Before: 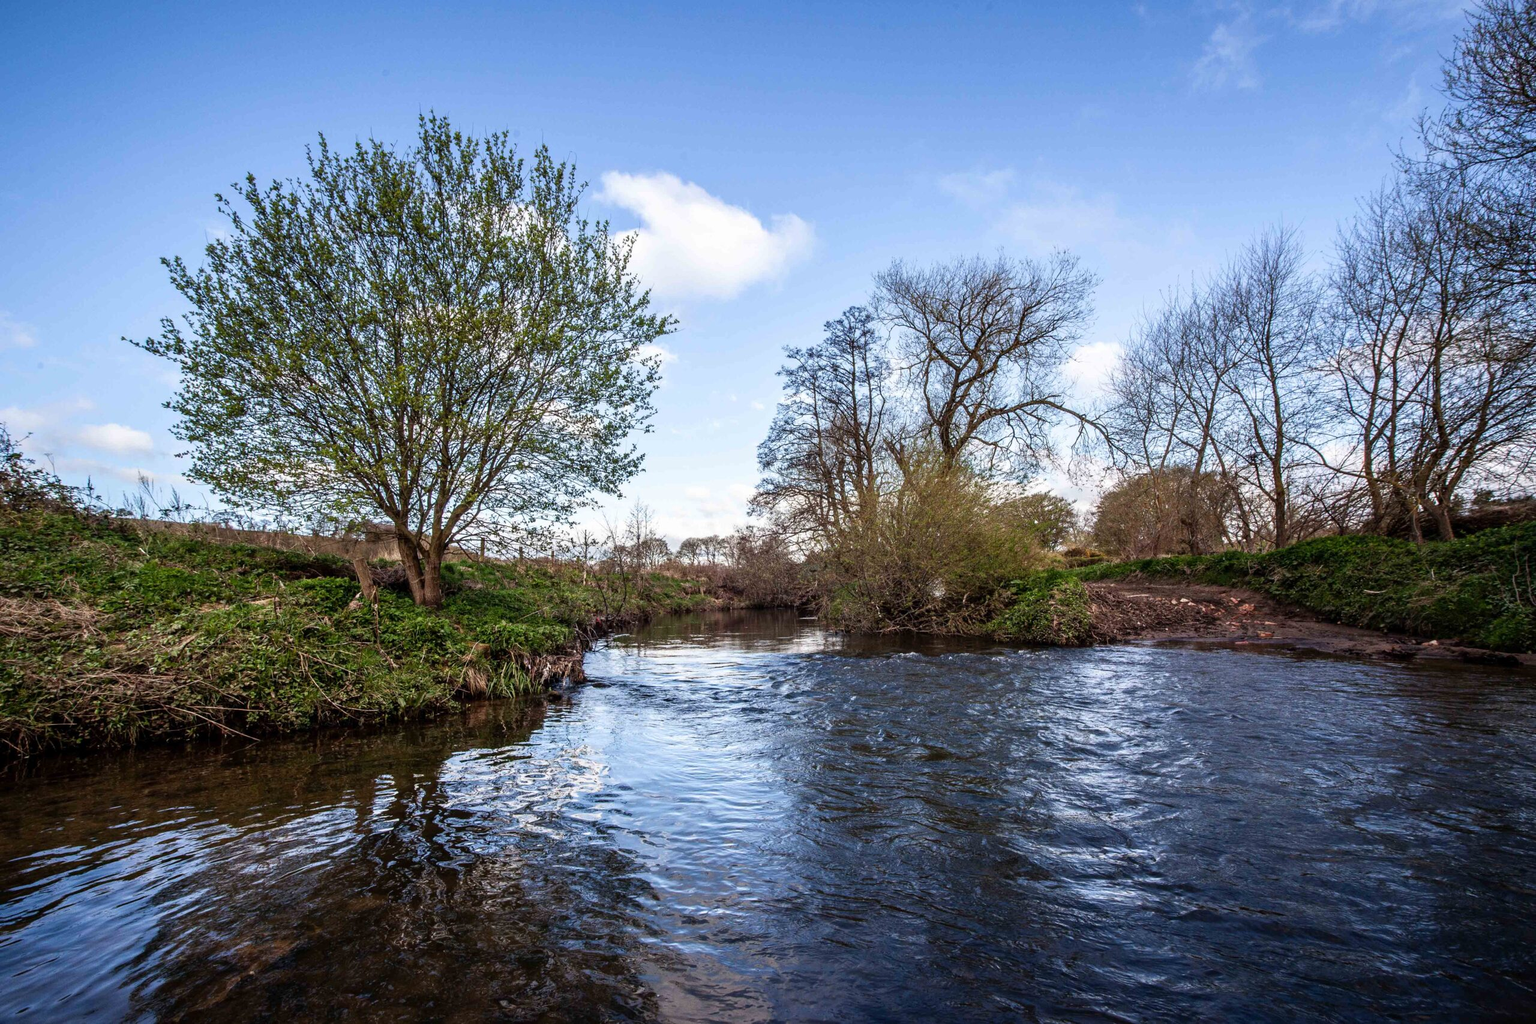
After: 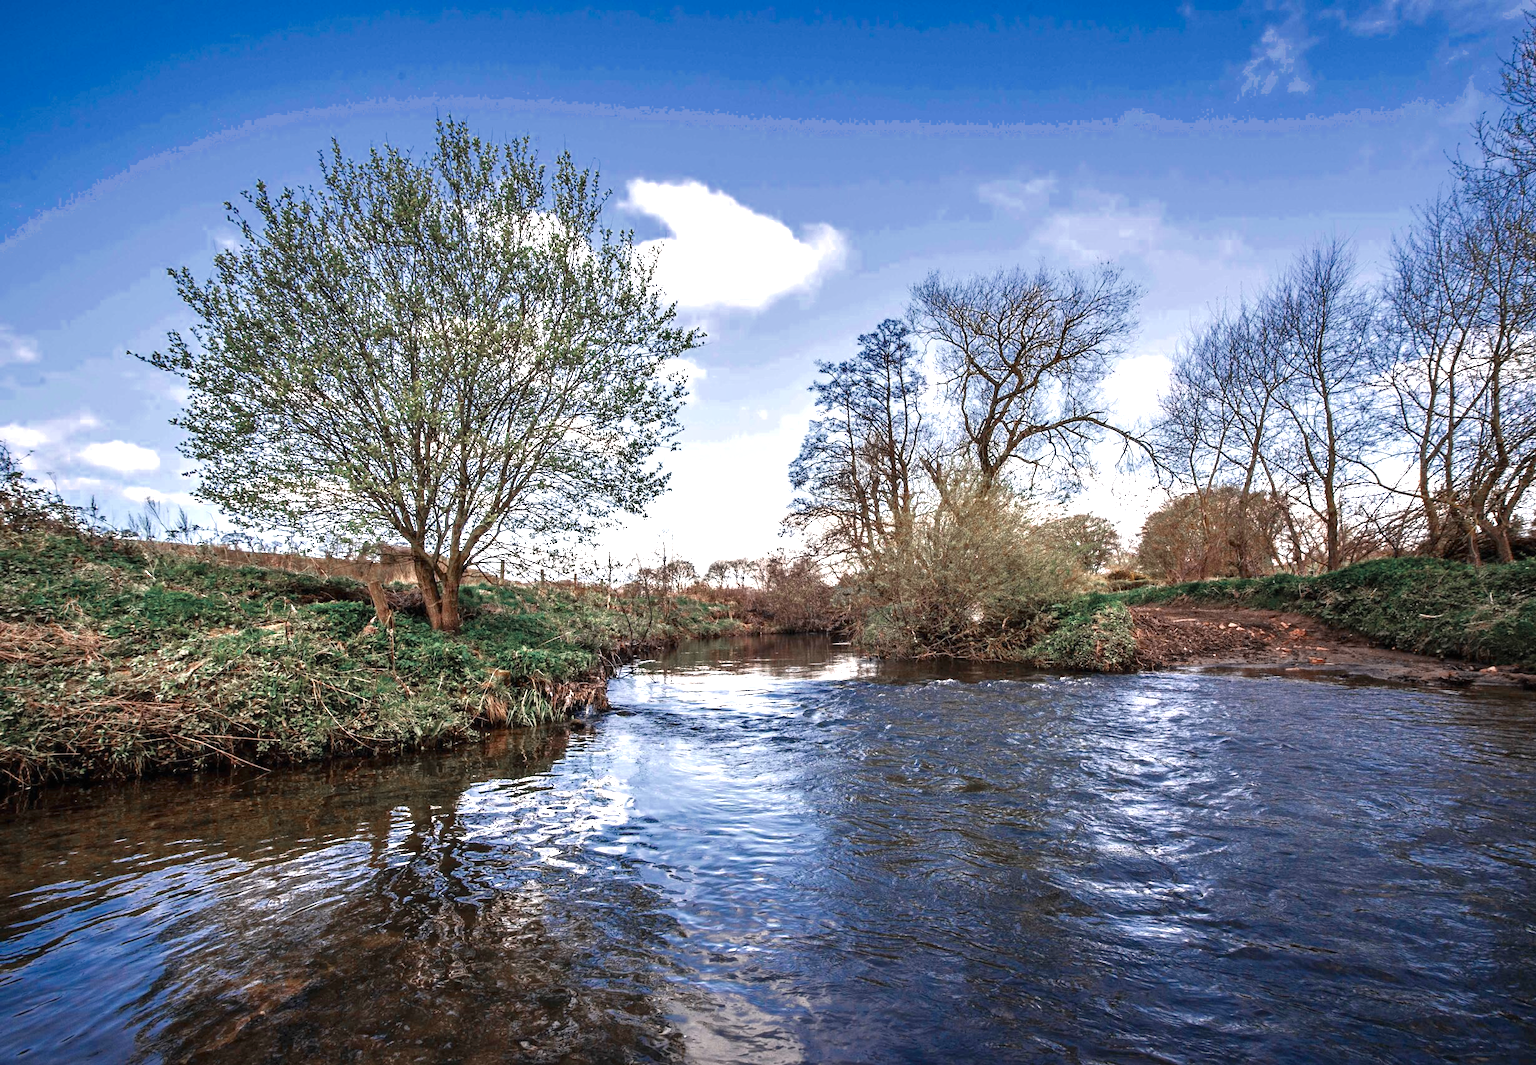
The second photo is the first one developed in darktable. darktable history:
color zones: curves: ch0 [(0, 0.5) (0.125, 0.4) (0.25, 0.5) (0.375, 0.4) (0.5, 0.4) (0.625, 0.35) (0.75, 0.35) (0.875, 0.5)]; ch1 [(0, 0.35) (0.125, 0.45) (0.25, 0.35) (0.375, 0.35) (0.5, 0.35) (0.625, 0.35) (0.75, 0.45) (0.875, 0.35)]; ch2 [(0, 0.6) (0.125, 0.5) (0.25, 0.5) (0.375, 0.6) (0.5, 0.6) (0.625, 0.5) (0.75, 0.5) (0.875, 0.5)], mix 100.5%
shadows and highlights: shadows 29.26, highlights -29.54, low approximation 0.01, soften with gaussian
color correction: highlights a* 3.4, highlights b* 2.18, saturation 1.16
crop: right 3.889%, bottom 0.05%
exposure: black level correction 0, exposure 1.299 EV, compensate highlight preservation false
